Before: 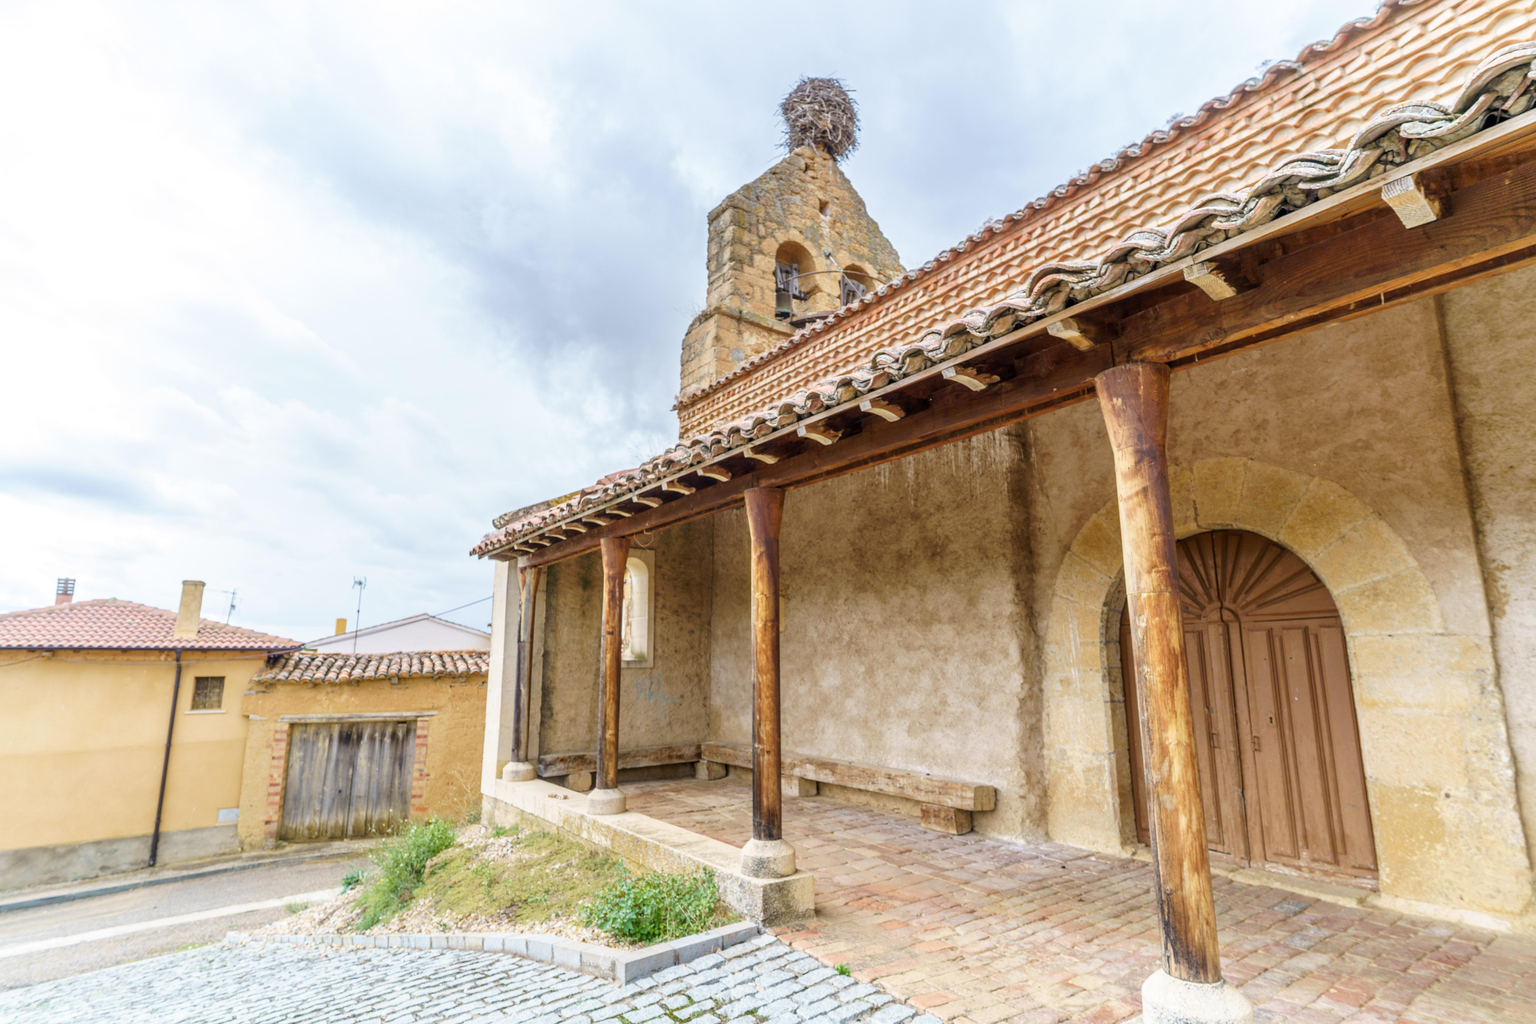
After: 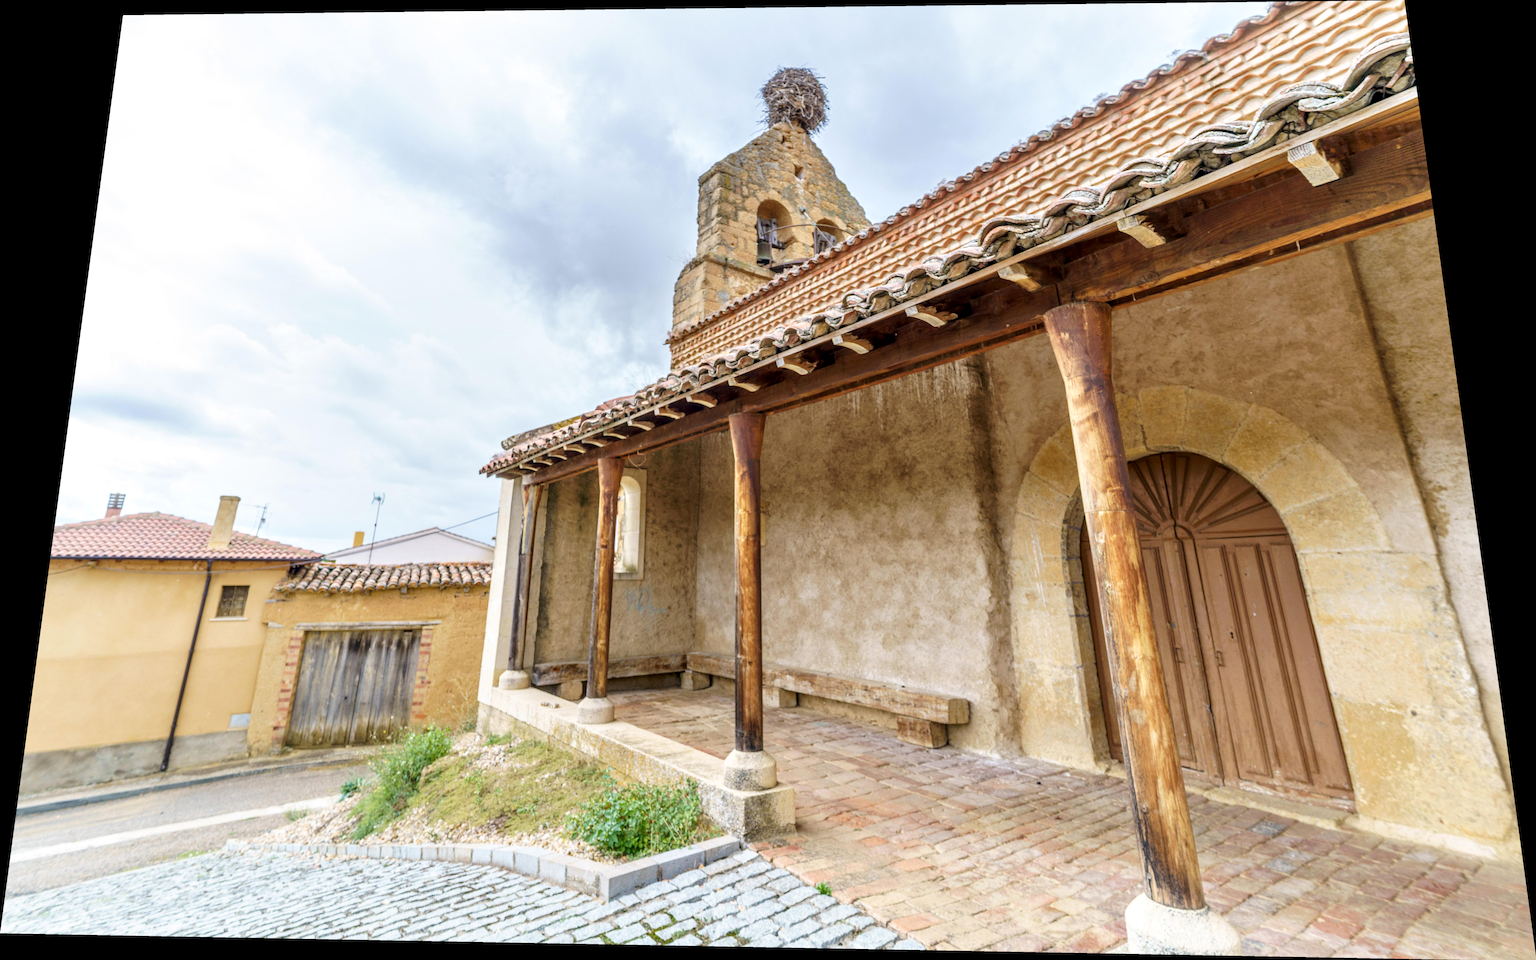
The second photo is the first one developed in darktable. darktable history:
contrast equalizer: octaves 7, y [[0.6 ×6], [0.55 ×6], [0 ×6], [0 ×6], [0 ×6]], mix 0.3
rotate and perspective: rotation 0.128°, lens shift (vertical) -0.181, lens shift (horizontal) -0.044, shear 0.001, automatic cropping off
